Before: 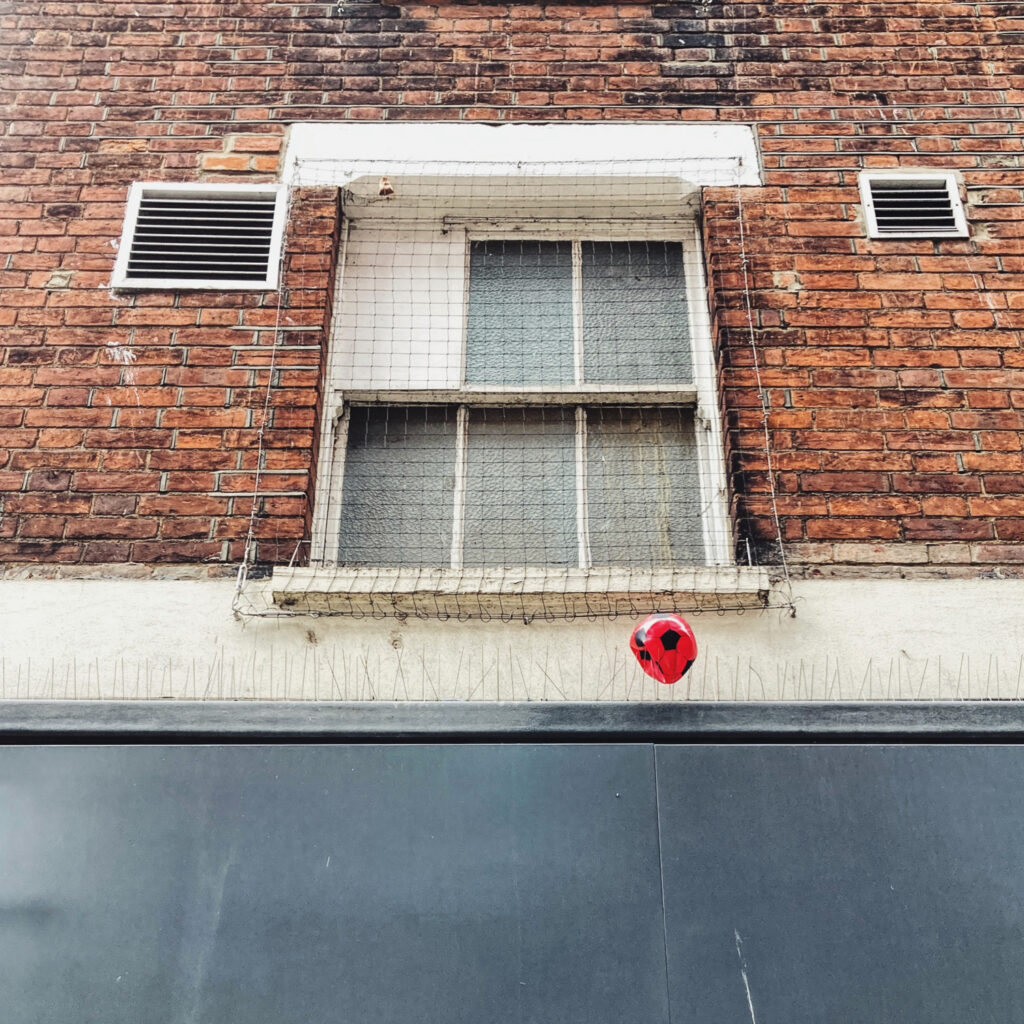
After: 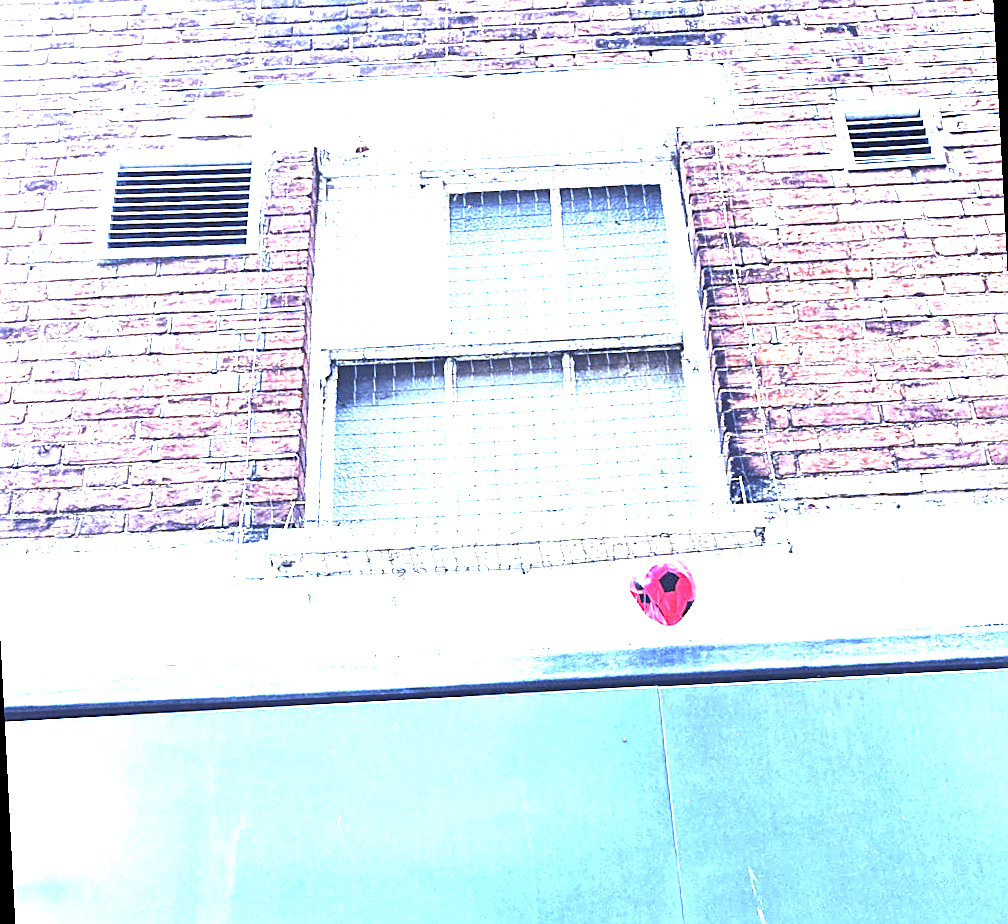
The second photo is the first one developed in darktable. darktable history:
white balance: red 0.766, blue 1.537
exposure: exposure 3 EV, compensate highlight preservation false
sharpen: on, module defaults
rotate and perspective: rotation -3°, crop left 0.031, crop right 0.968, crop top 0.07, crop bottom 0.93
